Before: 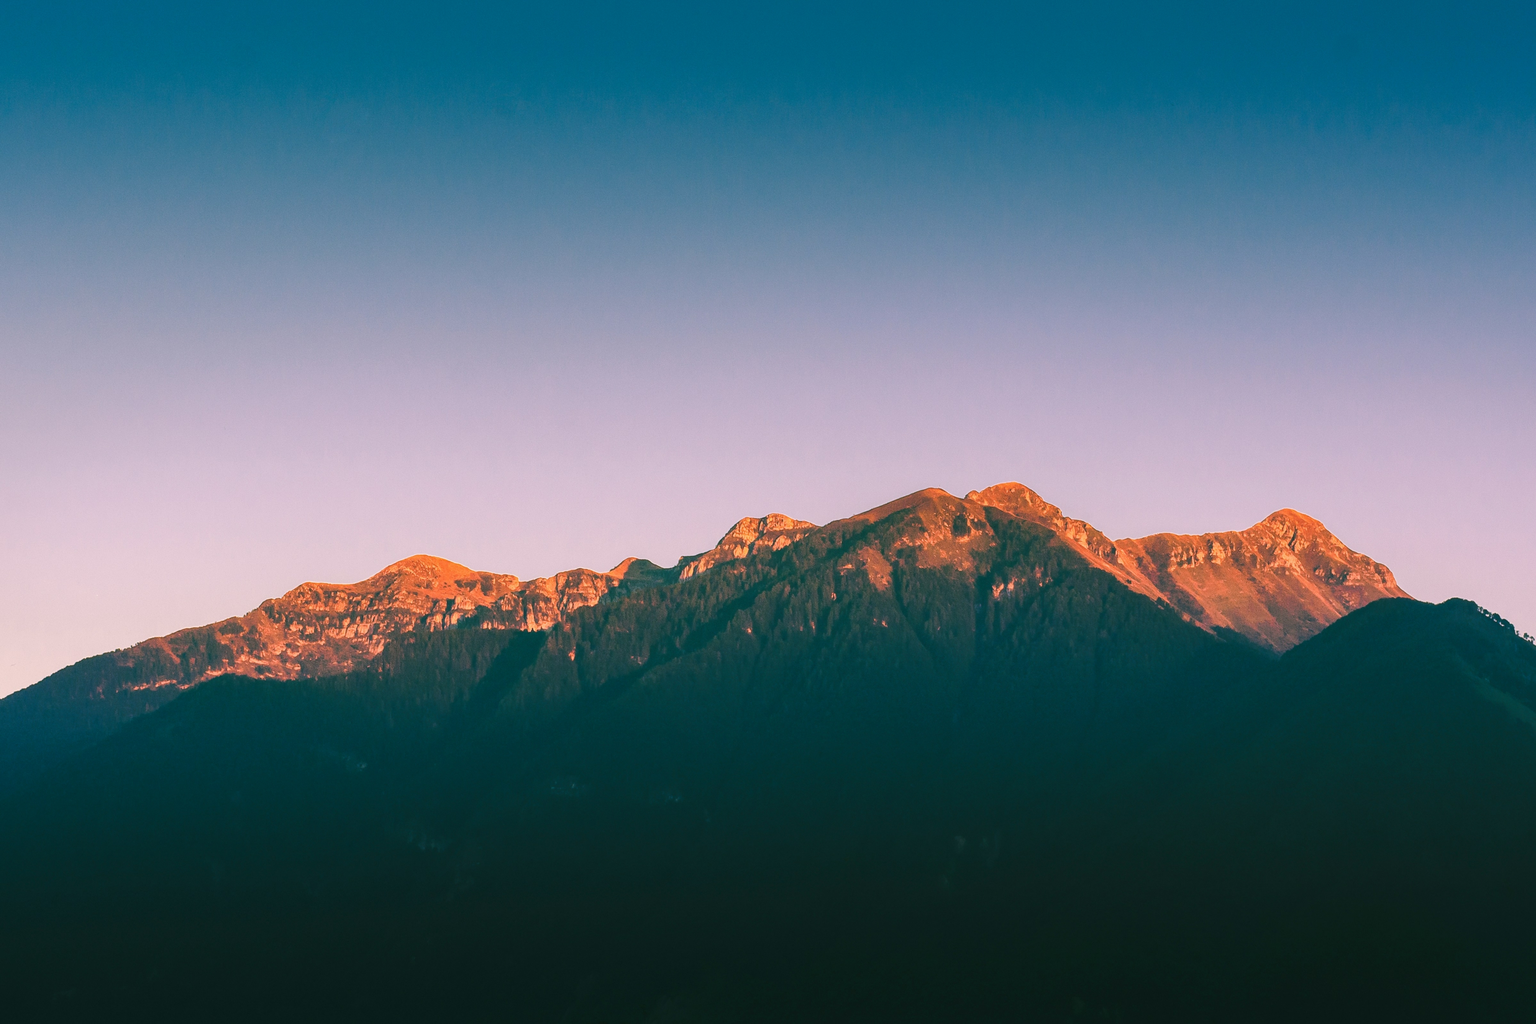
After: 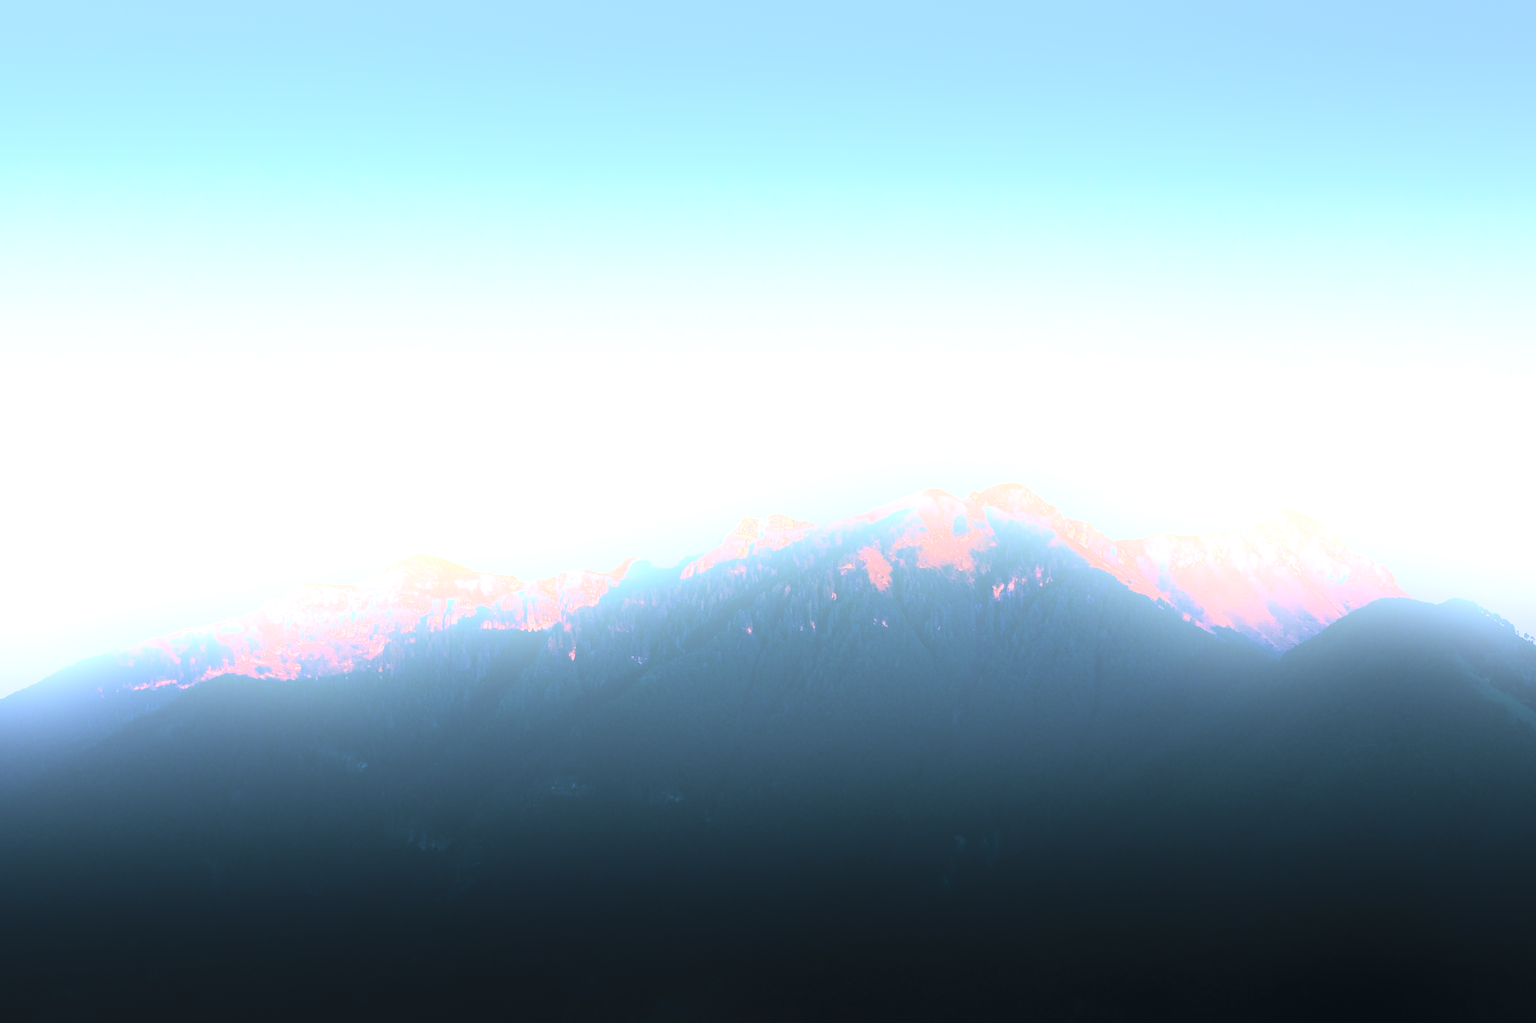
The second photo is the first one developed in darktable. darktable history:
contrast equalizer: octaves 7, y [[0.6 ×6], [0.55 ×6], [0 ×6], [0 ×6], [0 ×6]], mix -0.3
bloom: size 25%, threshold 5%, strength 90%
filmic rgb: black relative exposure -16 EV, white relative exposure 6.92 EV, hardness 4.7
tone equalizer: -8 EV -0.75 EV, -7 EV -0.7 EV, -6 EV -0.6 EV, -5 EV -0.4 EV, -3 EV 0.4 EV, -2 EV 0.6 EV, -1 EV 0.7 EV, +0 EV 0.75 EV, edges refinement/feathering 500, mask exposure compensation -1.57 EV, preserve details no
color calibration: illuminant as shot in camera, x 0.442, y 0.413, temperature 2903.13 K
